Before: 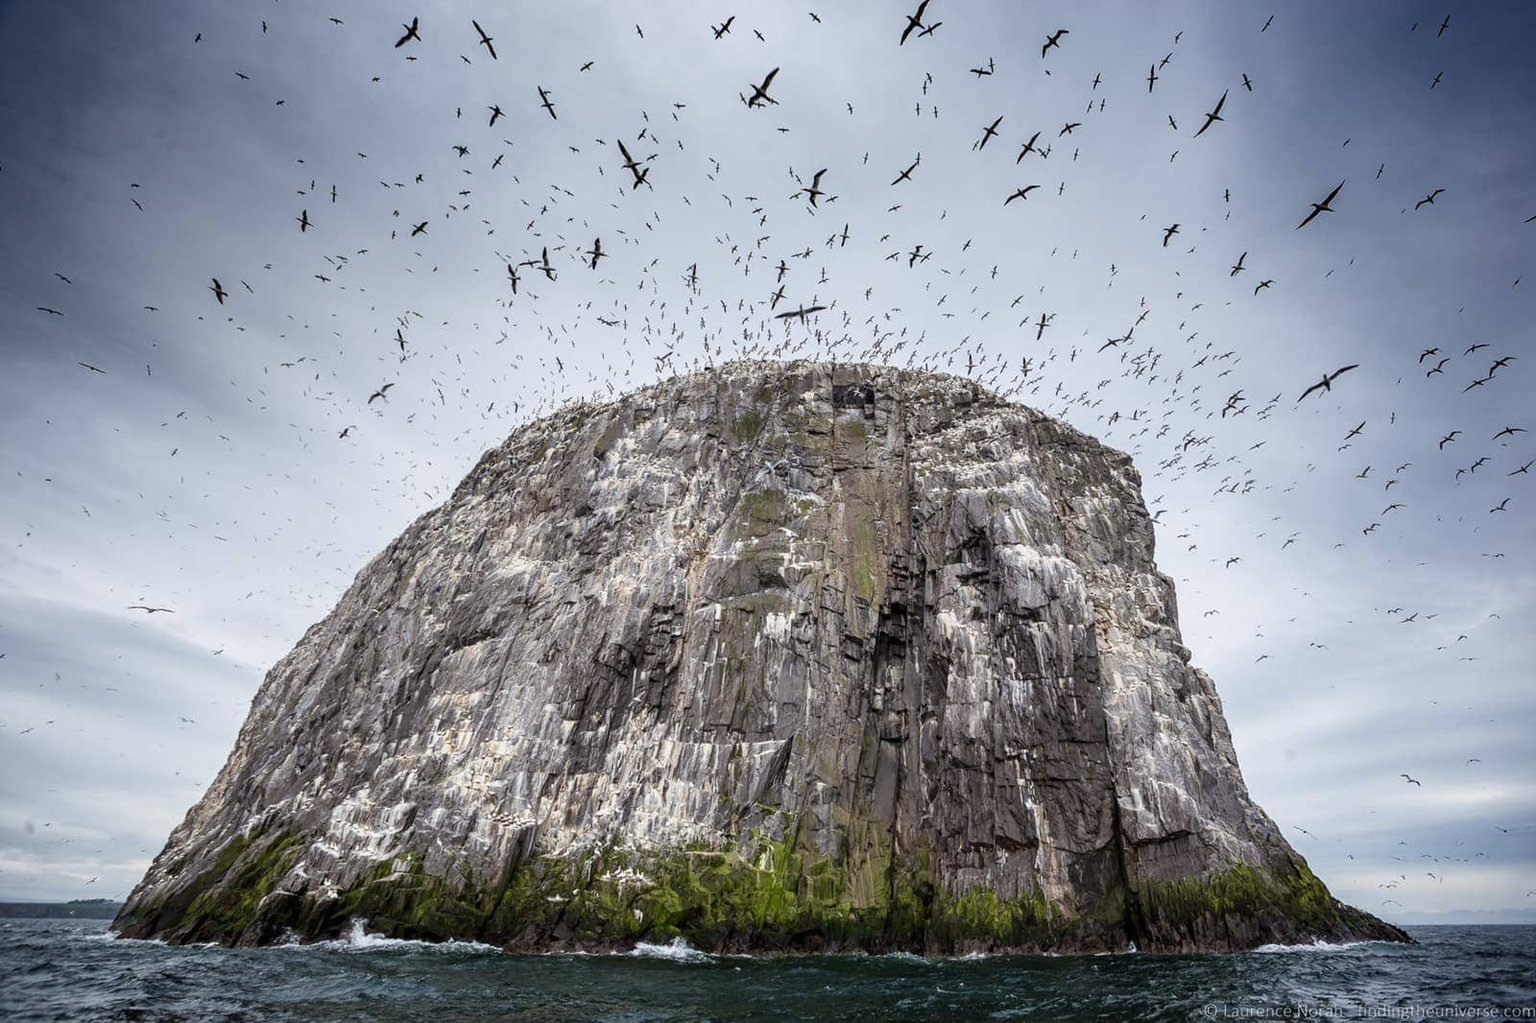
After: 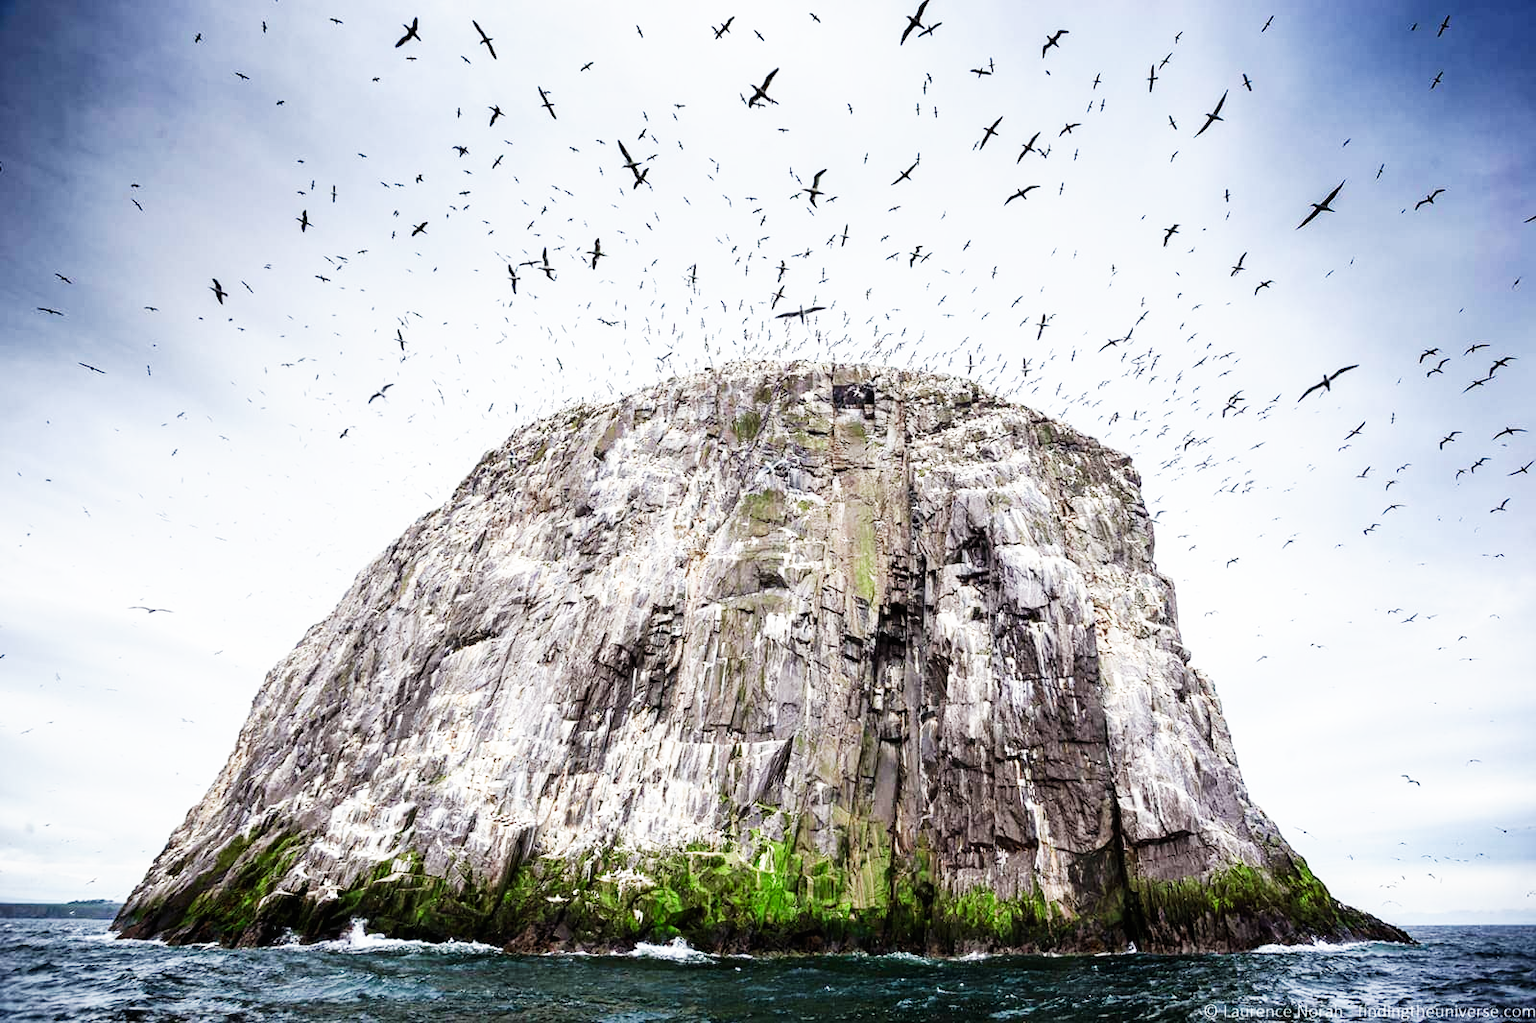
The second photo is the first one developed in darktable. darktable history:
base curve: curves: ch0 [(0, 0) (0.007, 0.004) (0.027, 0.03) (0.046, 0.07) (0.207, 0.54) (0.442, 0.872) (0.673, 0.972) (1, 1)], preserve colors none
color zones: curves: ch2 [(0, 0.5) (0.084, 0.497) (0.323, 0.335) (0.4, 0.497) (1, 0.5)], mix -132.17%
